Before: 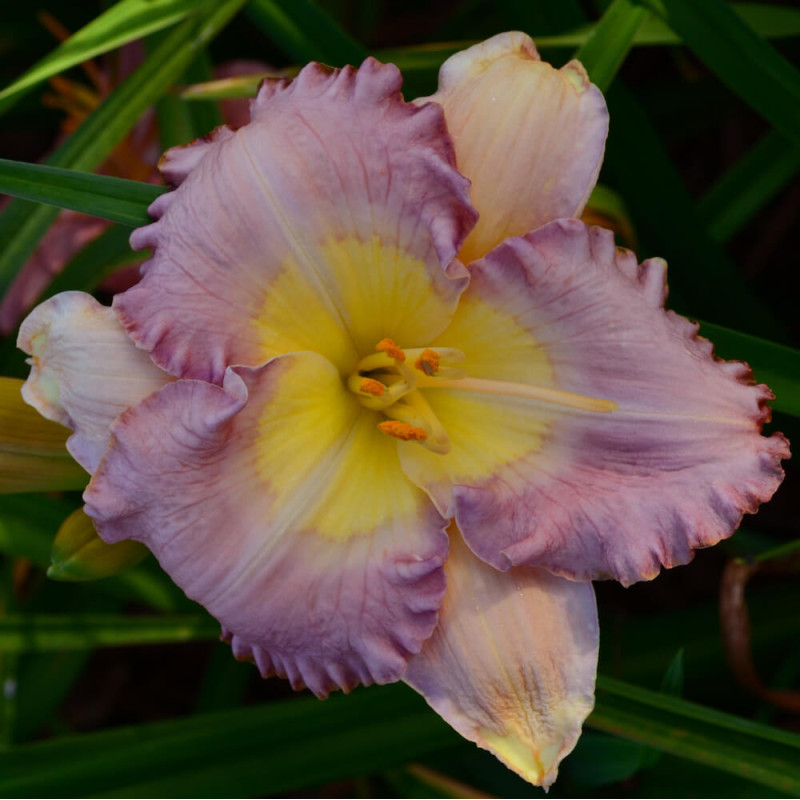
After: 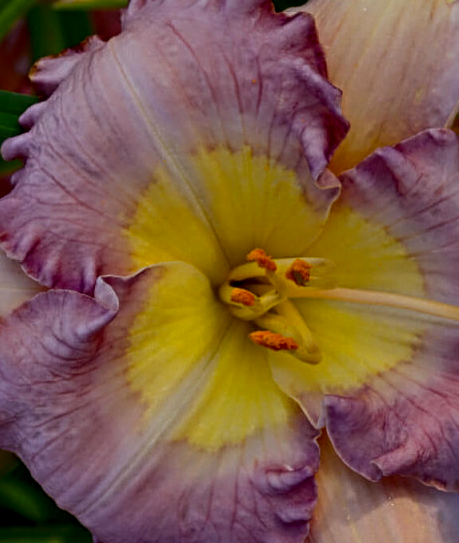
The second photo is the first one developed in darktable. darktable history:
contrast brightness saturation: contrast 0.068, brightness -0.139, saturation 0.107
crop: left 16.242%, top 11.358%, right 26.276%, bottom 20.713%
local contrast: on, module defaults
sharpen: radius 4.886
